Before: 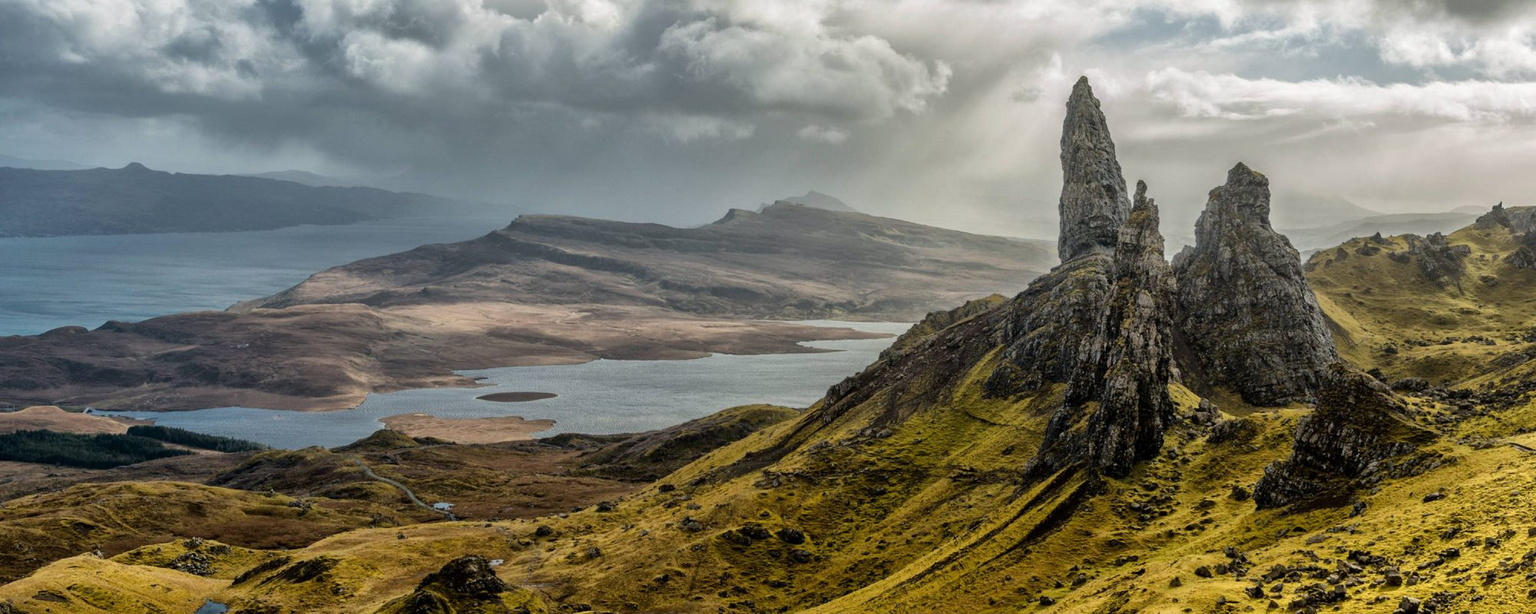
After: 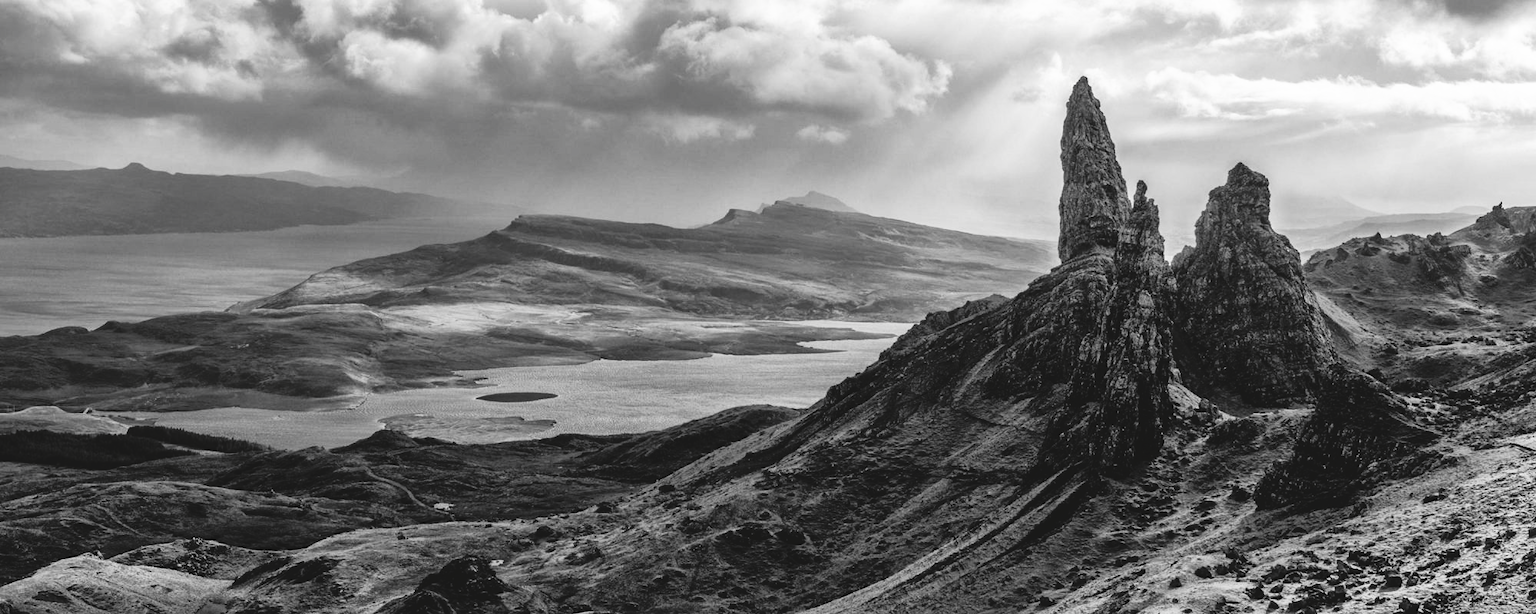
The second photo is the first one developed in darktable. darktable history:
tone curve: curves: ch0 [(0, 0) (0.003, 0.082) (0.011, 0.082) (0.025, 0.088) (0.044, 0.088) (0.069, 0.093) (0.1, 0.101) (0.136, 0.109) (0.177, 0.129) (0.224, 0.155) (0.277, 0.214) (0.335, 0.289) (0.399, 0.378) (0.468, 0.476) (0.543, 0.589) (0.623, 0.713) (0.709, 0.826) (0.801, 0.908) (0.898, 0.98) (1, 1)], preserve colors none
color look up table: target L [89.53, 89.53, 85.63, 85.63, 83.84, 76.61, 63.48, 56.57, 47.24, 46.43, 19.4, 200.09, 100.34, 83.84, 79.88, 71.96, 68.12, 67.49, 54.76, 53.39, 48.64, 52.01, 46.03, 45.36, 32.03, 24.87, 21.7, 1.645, 90.24, 76.98, 85.27, 60.68, 61.19, 80.6, 54.56, 56.83, 39.9, 52.27, 33.74, 41.83, 18.94, 25.76, 91.64, 85.98, 84.56, 65.49, 56.83, 55.8, 24.87], target a [-0.003, -0.003, 0, 0, -0.002, -0.002, 0.001 ×4, 0, 0, 0, -0.002, 0, 0.001, 0, 0.001 ×5, 0, 0.001, 0.001, 0, 0, -0.153, -0.003, 0, -0.002, 0.001, 0.001, 0, 0.001 ×6, -0.127, 0, -0.1, -0.001, -0.001, 0.001, 0.001, 0.001, 0], target b [0.026, 0.026, 0.002, 0.002, 0.025, 0.025, -0.004, -0.004, -0.007, 0, -0.002, 0, 0, 0.025, 0.003, -0.004, 0.003, -0.004, -0.007, -0.003, -0.007, -0.004, 0, -0.005, -0.005, -0.002, -0.002, 1.891, 0.026, 0.003, 0.025, -0.004, -0.004, 0.003, -0.007, -0.004 ×4, -0.005, 1.61, -0.002, 1.239, 0.003, 0.003, -0.004, -0.004, -0.004, -0.002], num patches 49
